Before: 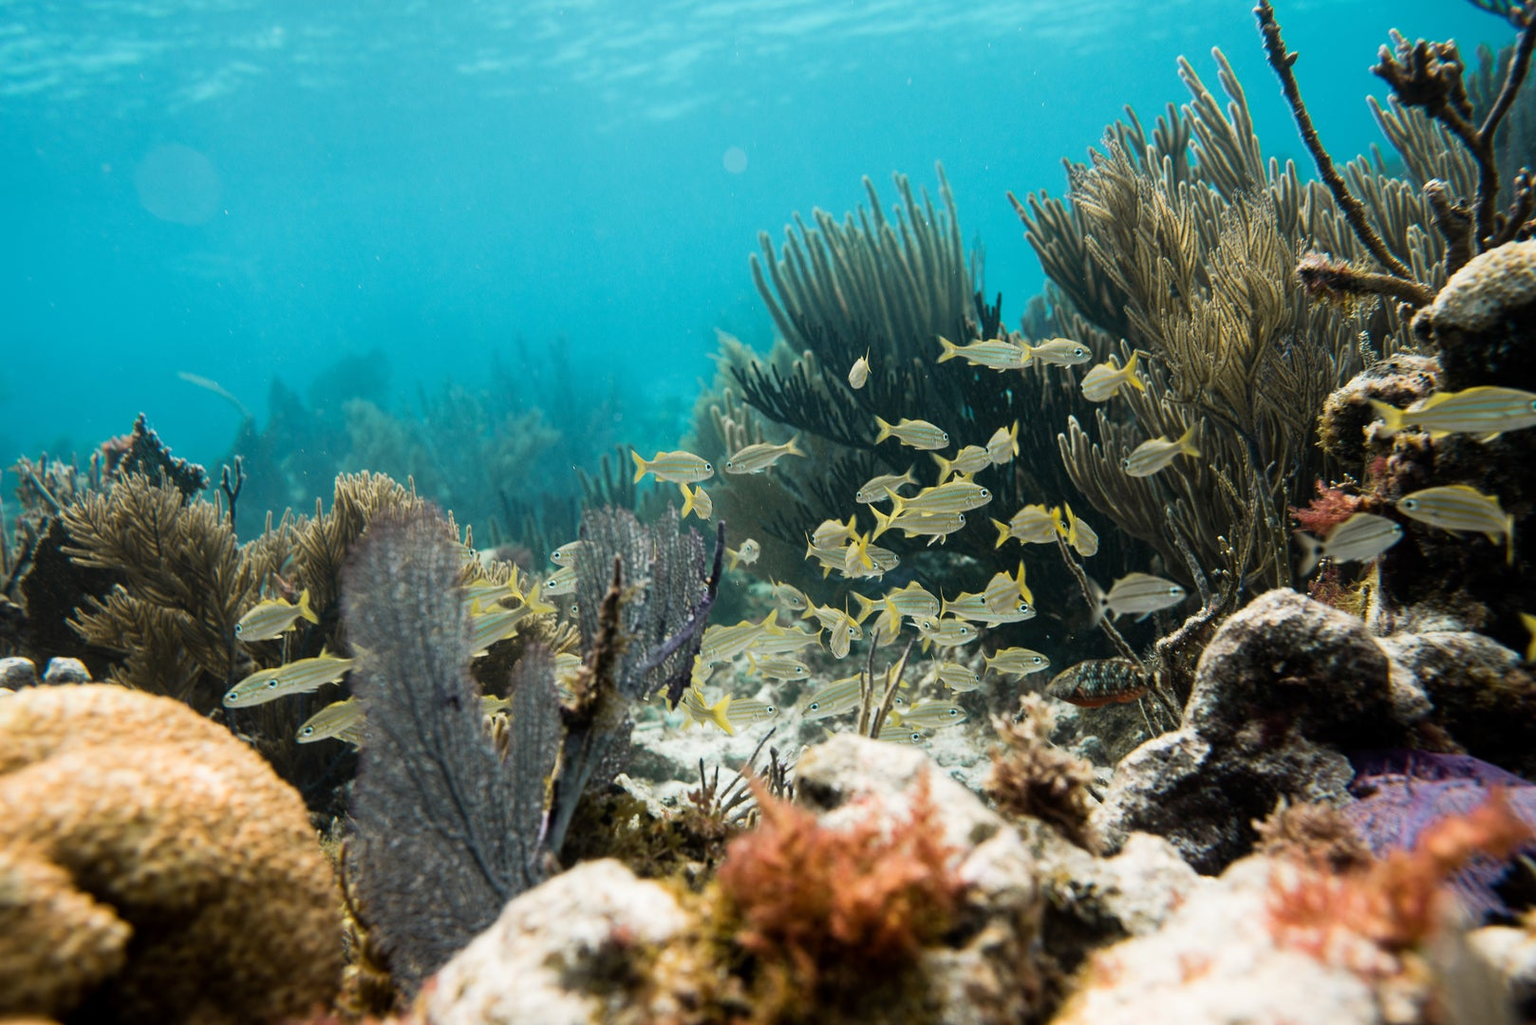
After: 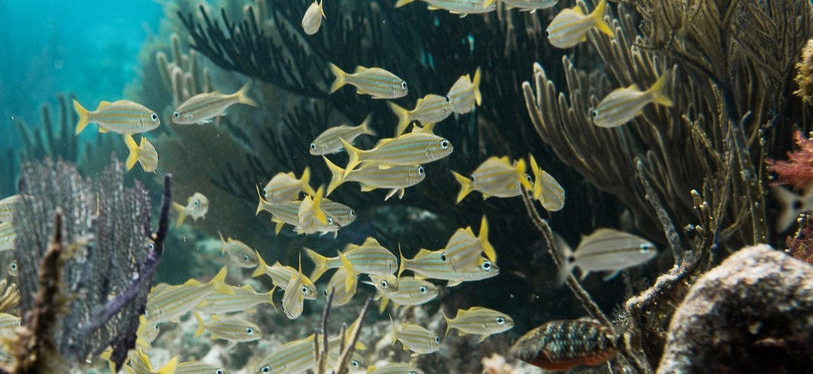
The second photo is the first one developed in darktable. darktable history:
white balance: red 1.004, blue 1.024
crop: left 36.607%, top 34.735%, right 13.146%, bottom 30.611%
